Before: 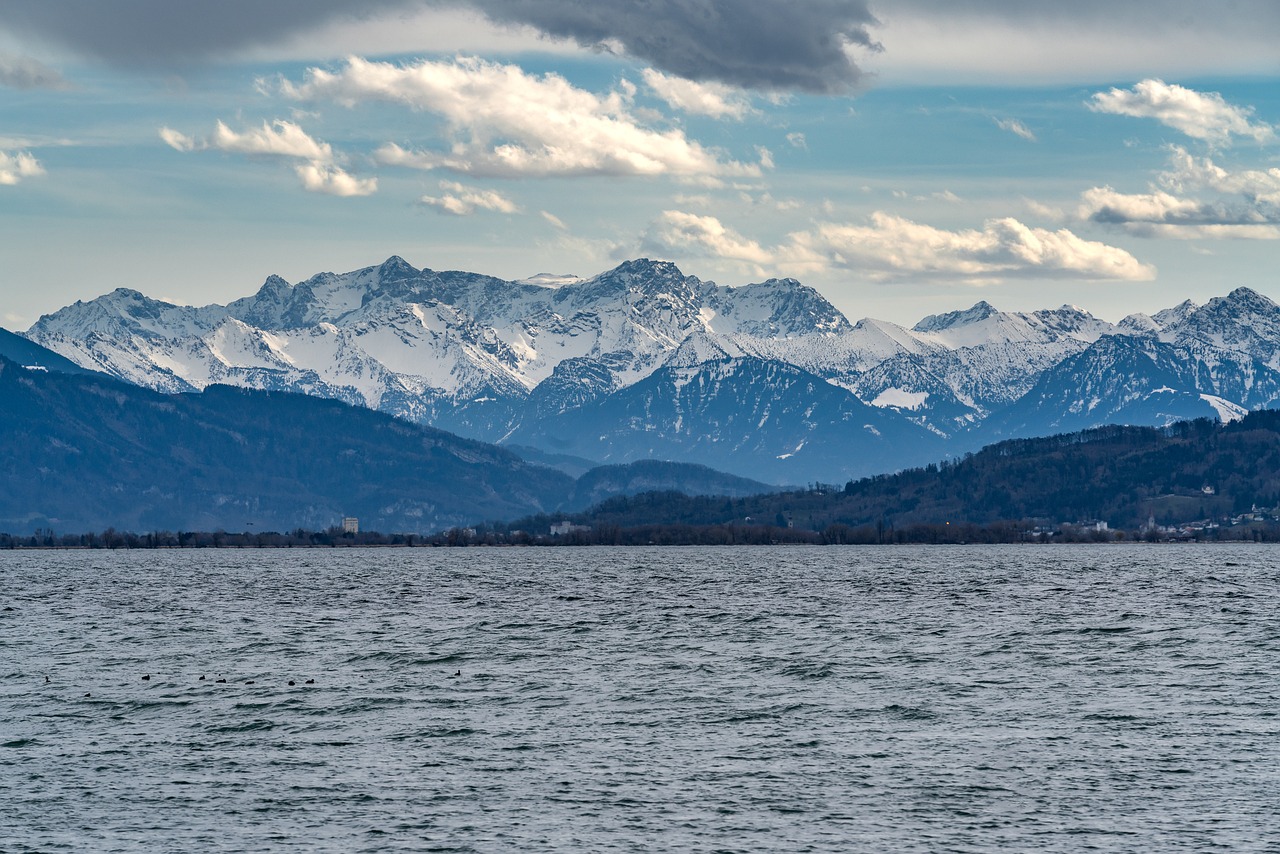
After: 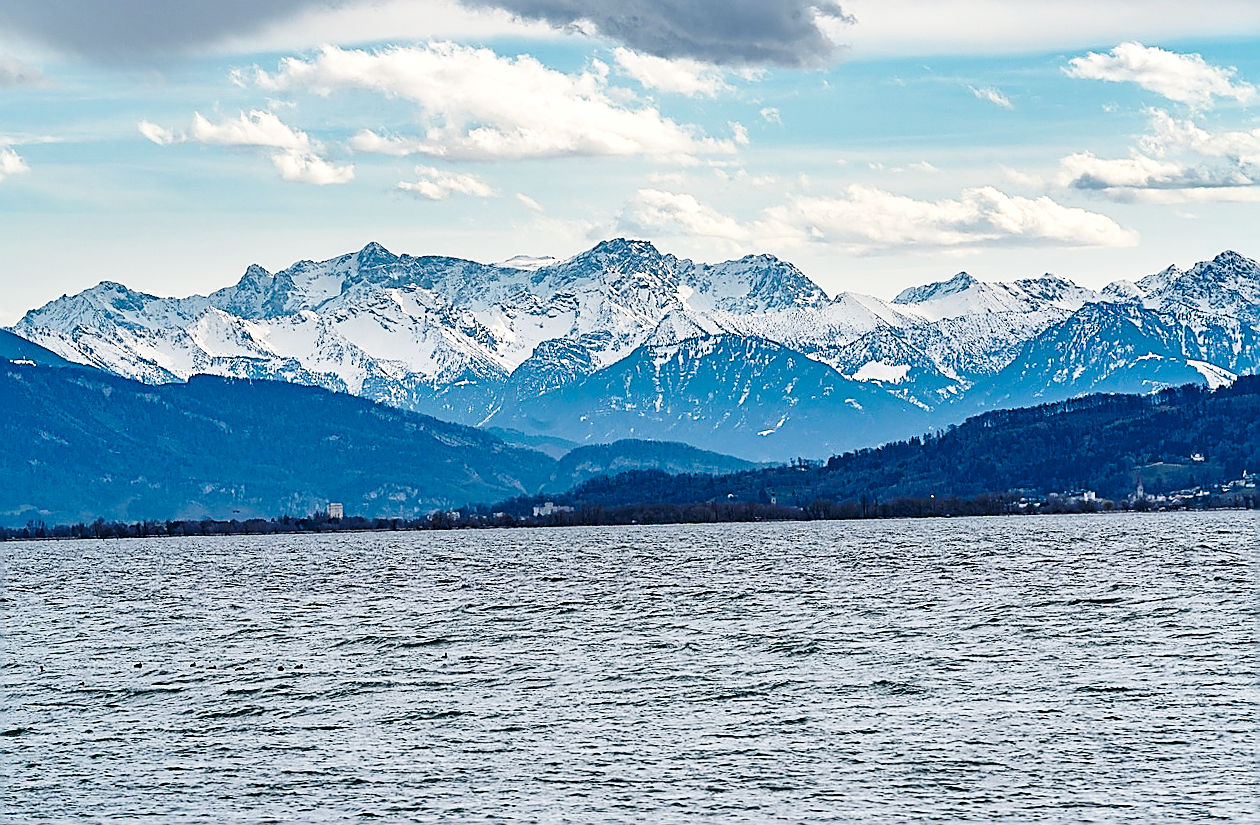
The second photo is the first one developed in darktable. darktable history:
base curve: curves: ch0 [(0, 0) (0.036, 0.037) (0.121, 0.228) (0.46, 0.76) (0.859, 0.983) (1, 1)], preserve colors none
rotate and perspective: rotation -1.32°, lens shift (horizontal) -0.031, crop left 0.015, crop right 0.985, crop top 0.047, crop bottom 0.982
color zones: curves: ch0 [(0, 0.5) (0.143, 0.5) (0.286, 0.5) (0.429, 0.5) (0.571, 0.5) (0.714, 0.476) (0.857, 0.5) (1, 0.5)]; ch2 [(0, 0.5) (0.143, 0.5) (0.286, 0.5) (0.429, 0.5) (0.571, 0.5) (0.714, 0.487) (0.857, 0.5) (1, 0.5)]
sharpen: radius 1.685, amount 1.294
